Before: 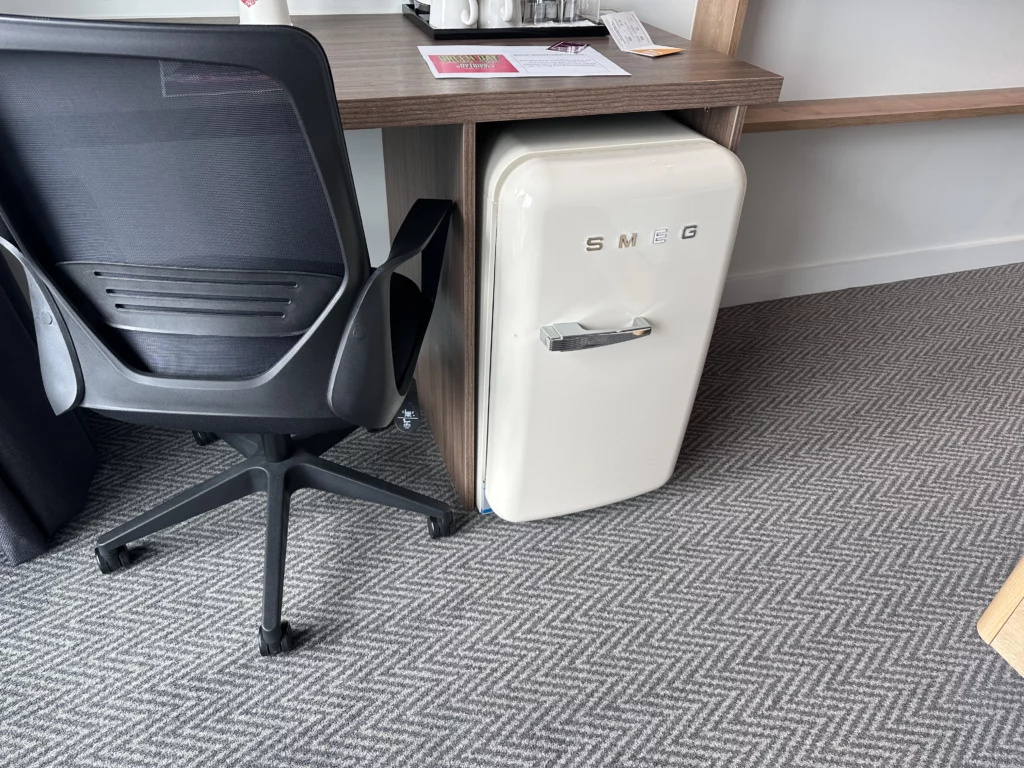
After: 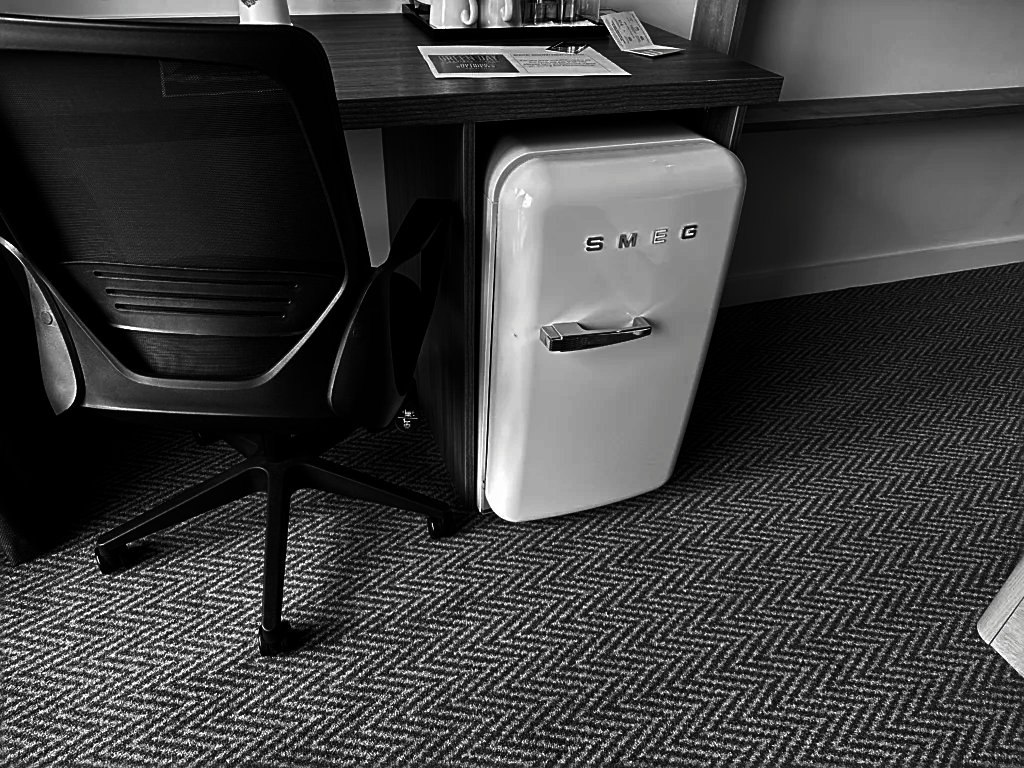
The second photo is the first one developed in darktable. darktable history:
sharpen: on, module defaults
color zones: curves: ch1 [(0, 0.292) (0.001, 0.292) (0.2, 0.264) (0.4, 0.248) (0.6, 0.248) (0.8, 0.264) (0.999, 0.292) (1, 0.292)]
contrast brightness saturation: contrast 0.02, brightness -0.997, saturation -0.981
